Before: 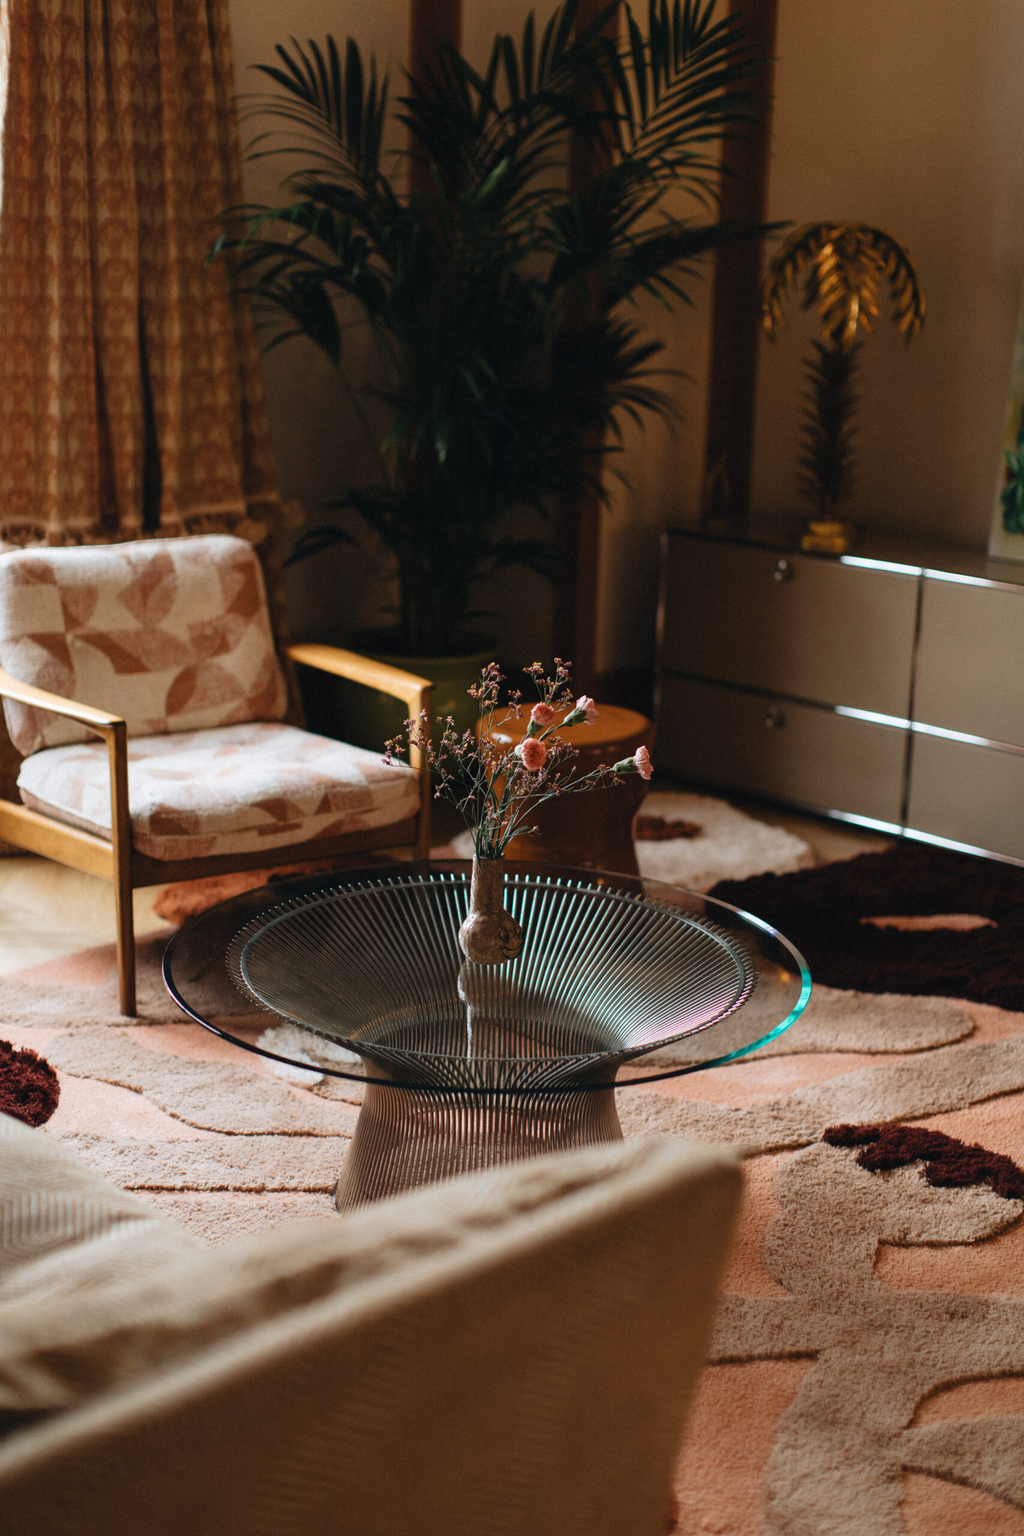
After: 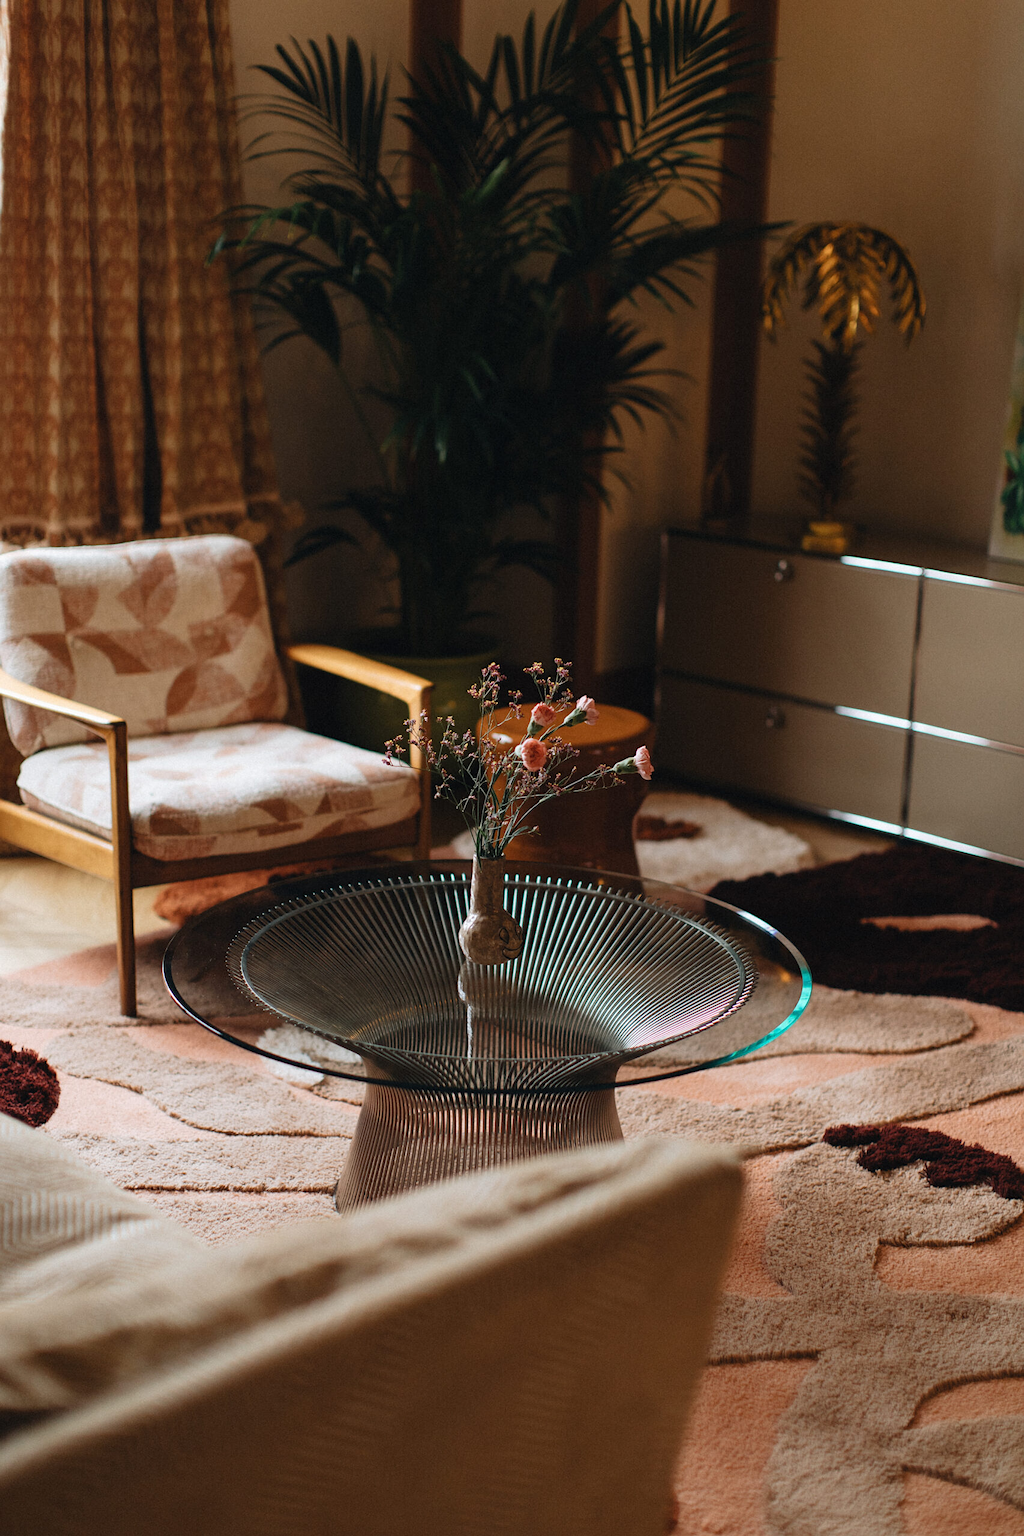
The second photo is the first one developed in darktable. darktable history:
sharpen: radius 1.255, amount 0.302, threshold 0.132
